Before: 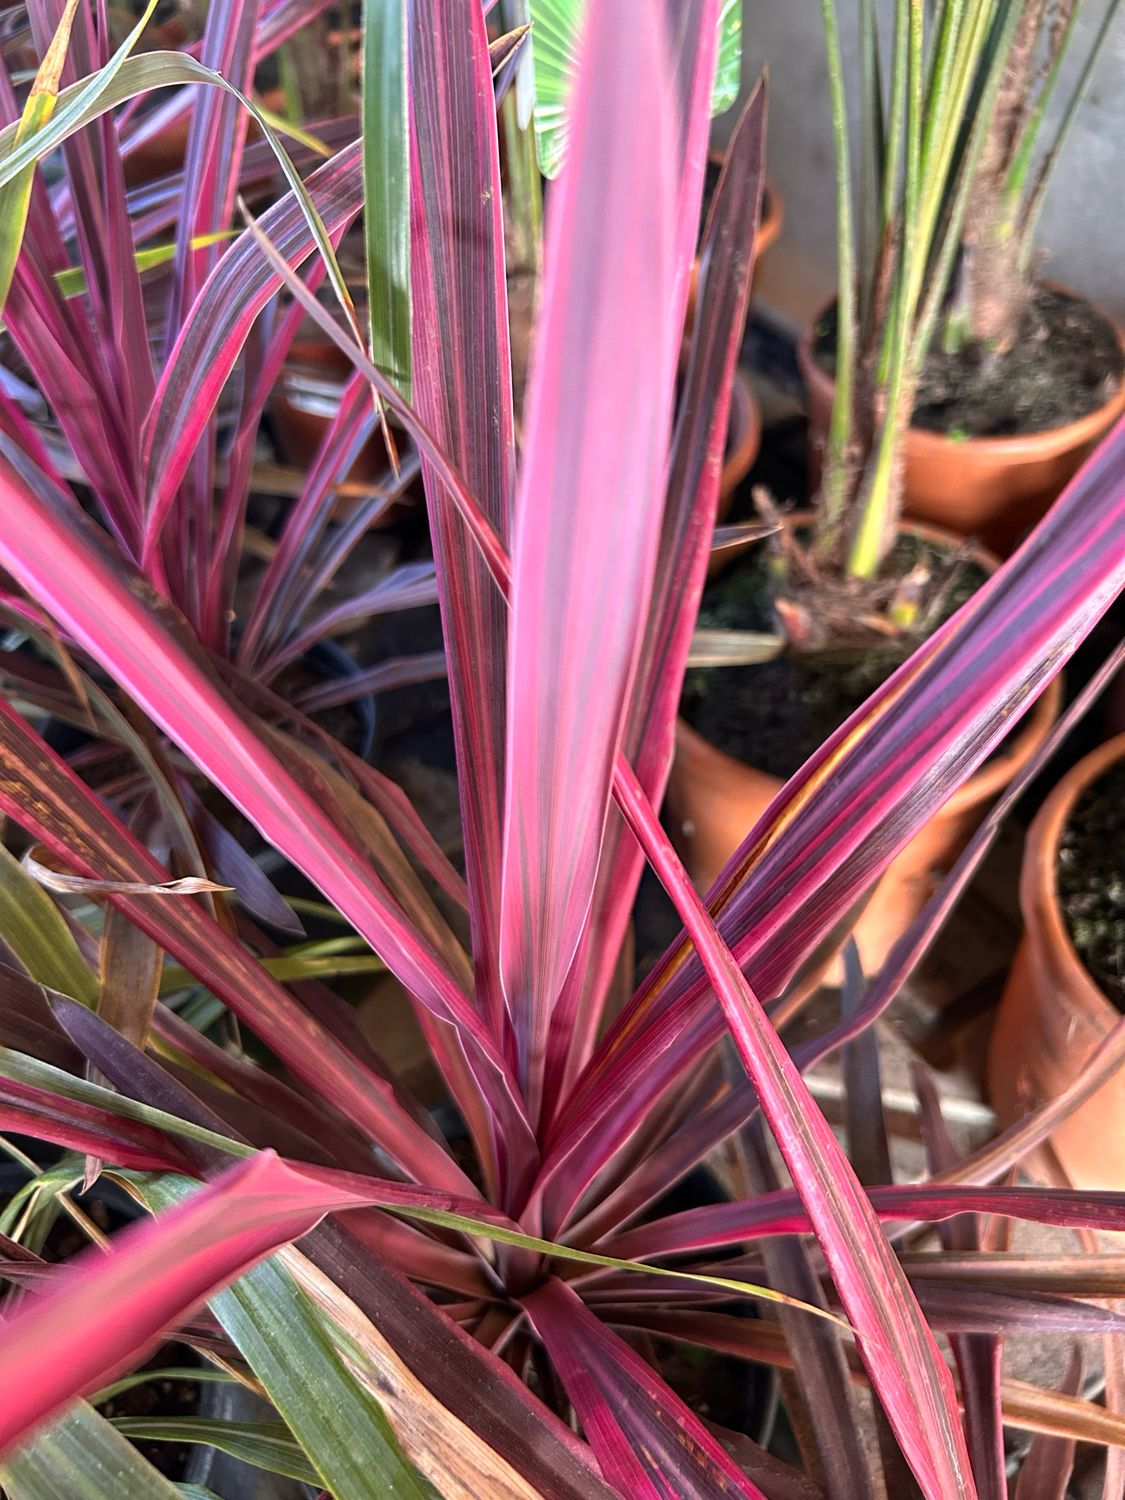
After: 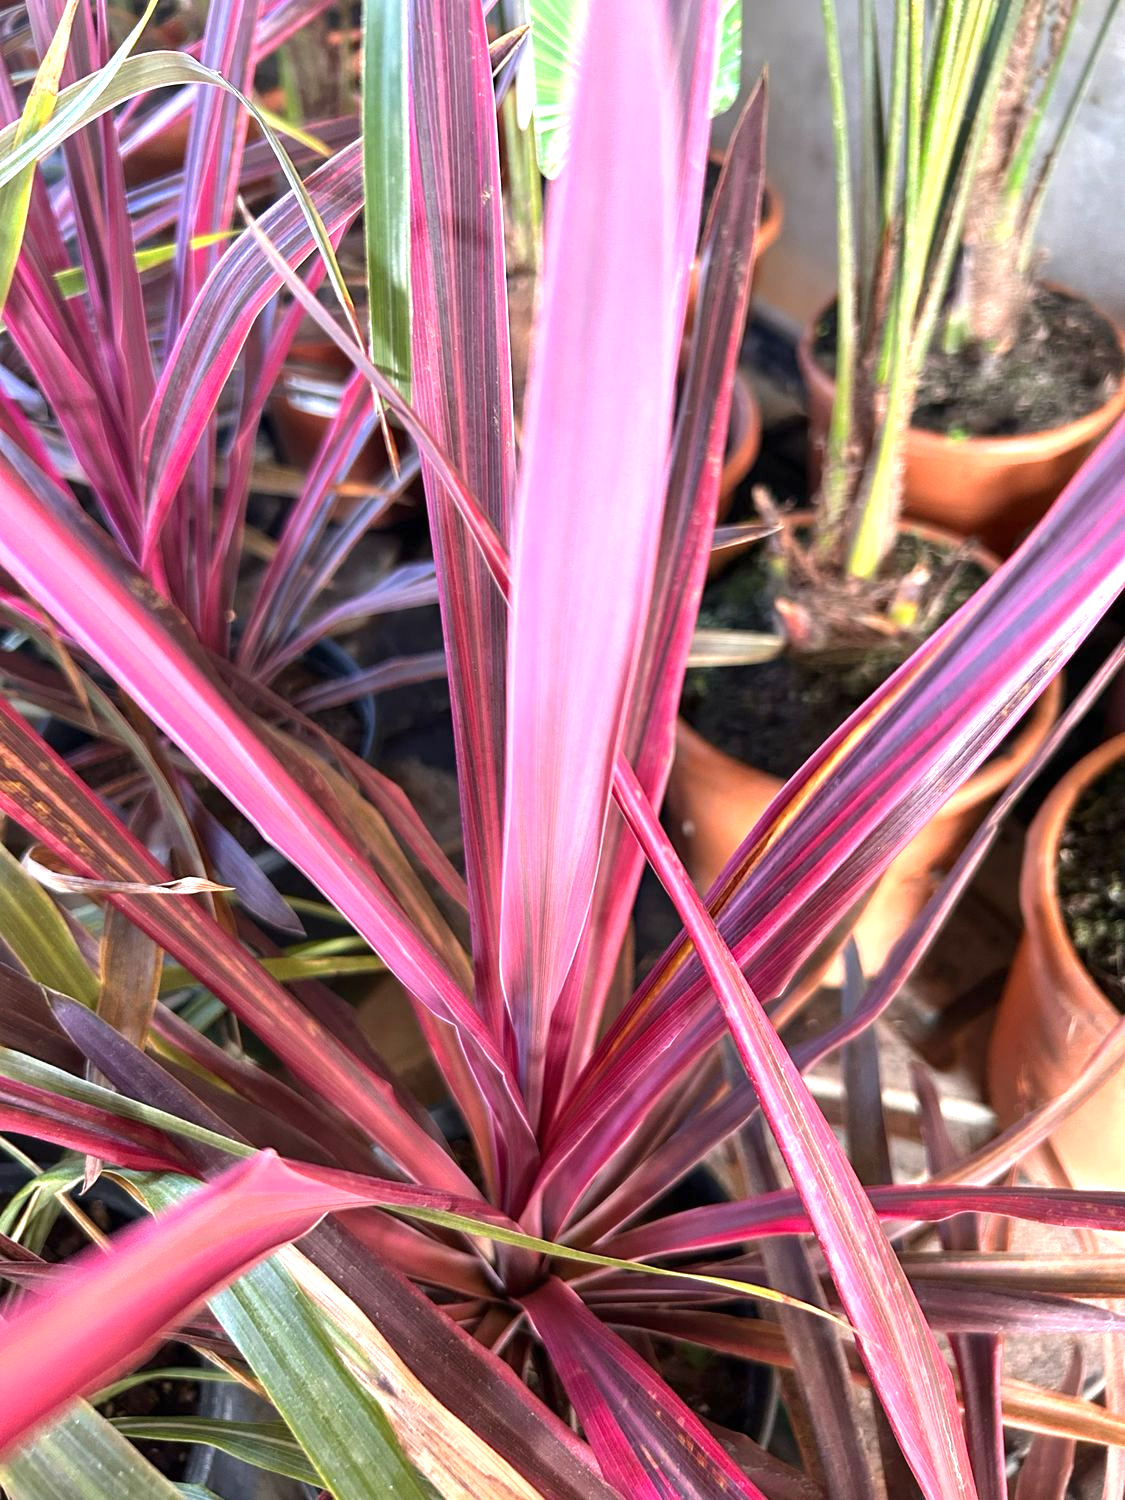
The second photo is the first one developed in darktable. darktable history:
exposure: exposure 0.694 EV, compensate exposure bias true, compensate highlight preservation false
